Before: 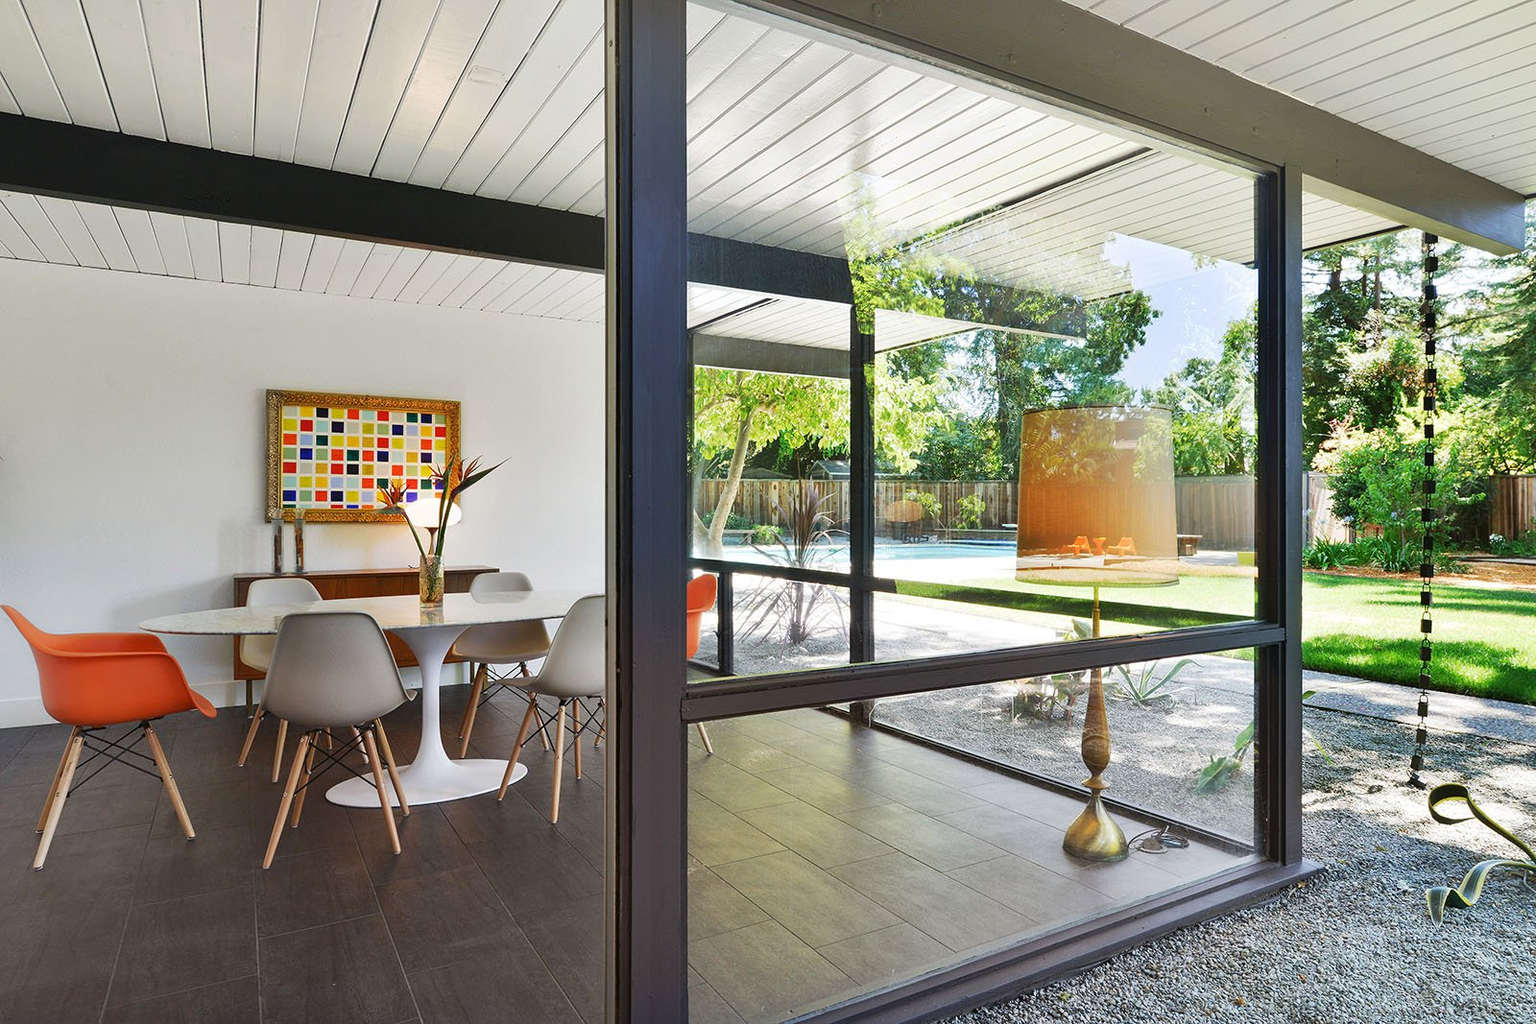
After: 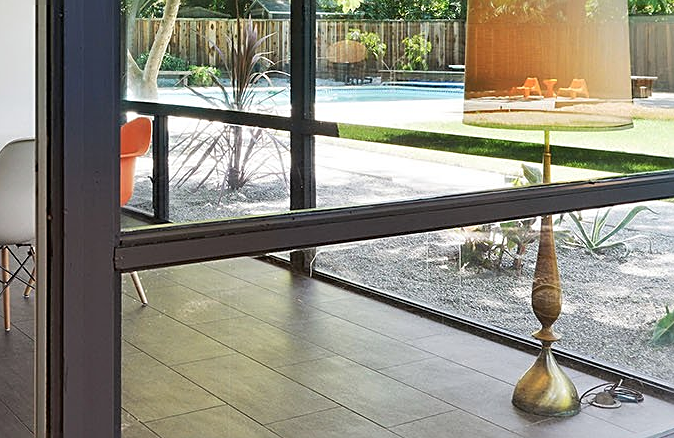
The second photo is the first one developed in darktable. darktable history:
crop: left 37.221%, top 45.169%, right 20.63%, bottom 13.777%
color zones: curves: ch0 [(0, 0.5) (0.143, 0.52) (0.286, 0.5) (0.429, 0.5) (0.571, 0.5) (0.714, 0.5) (0.857, 0.5) (1, 0.5)]; ch1 [(0, 0.489) (0.155, 0.45) (0.286, 0.466) (0.429, 0.5) (0.571, 0.5) (0.714, 0.5) (0.857, 0.5) (1, 0.489)]
sharpen: on, module defaults
